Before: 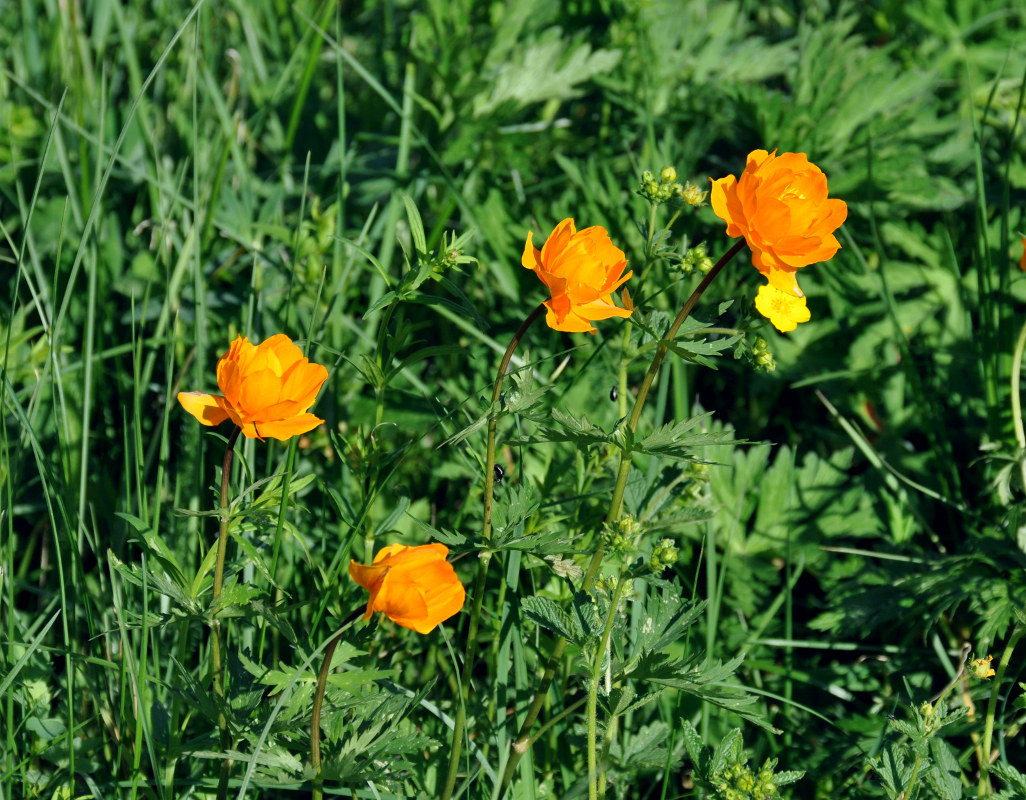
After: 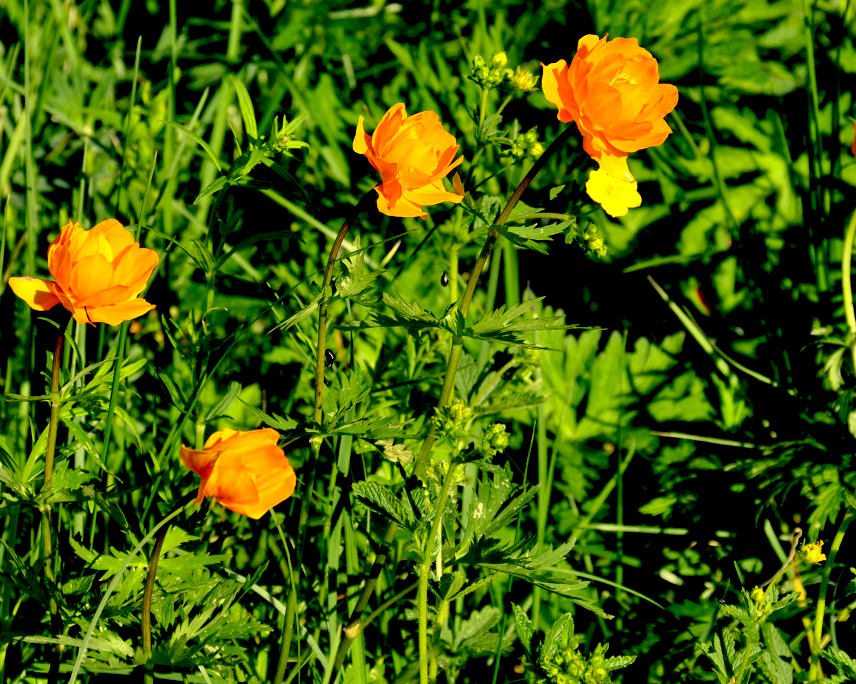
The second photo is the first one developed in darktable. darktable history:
color correction: highlights a* -0.35, highlights b* 39.78, shadows a* 9.86, shadows b* -0.864
exposure: black level correction 0.031, exposure 0.332 EV, compensate highlight preservation false
crop: left 16.508%, top 14.419%
